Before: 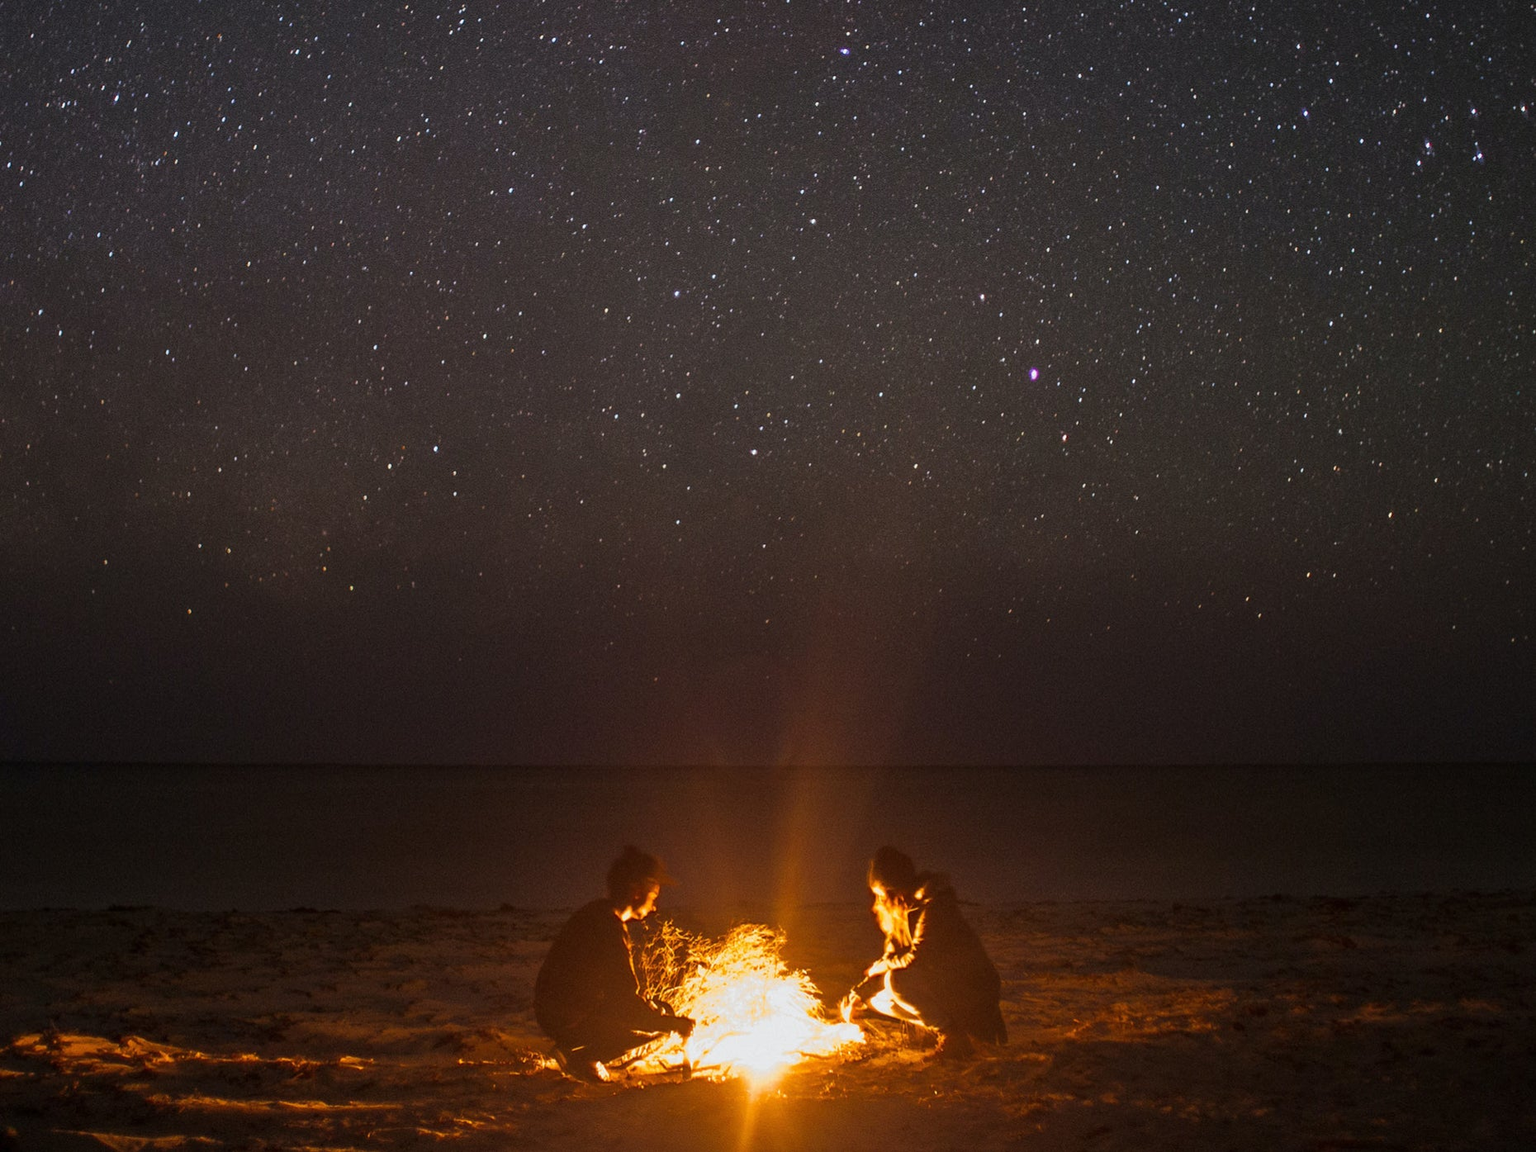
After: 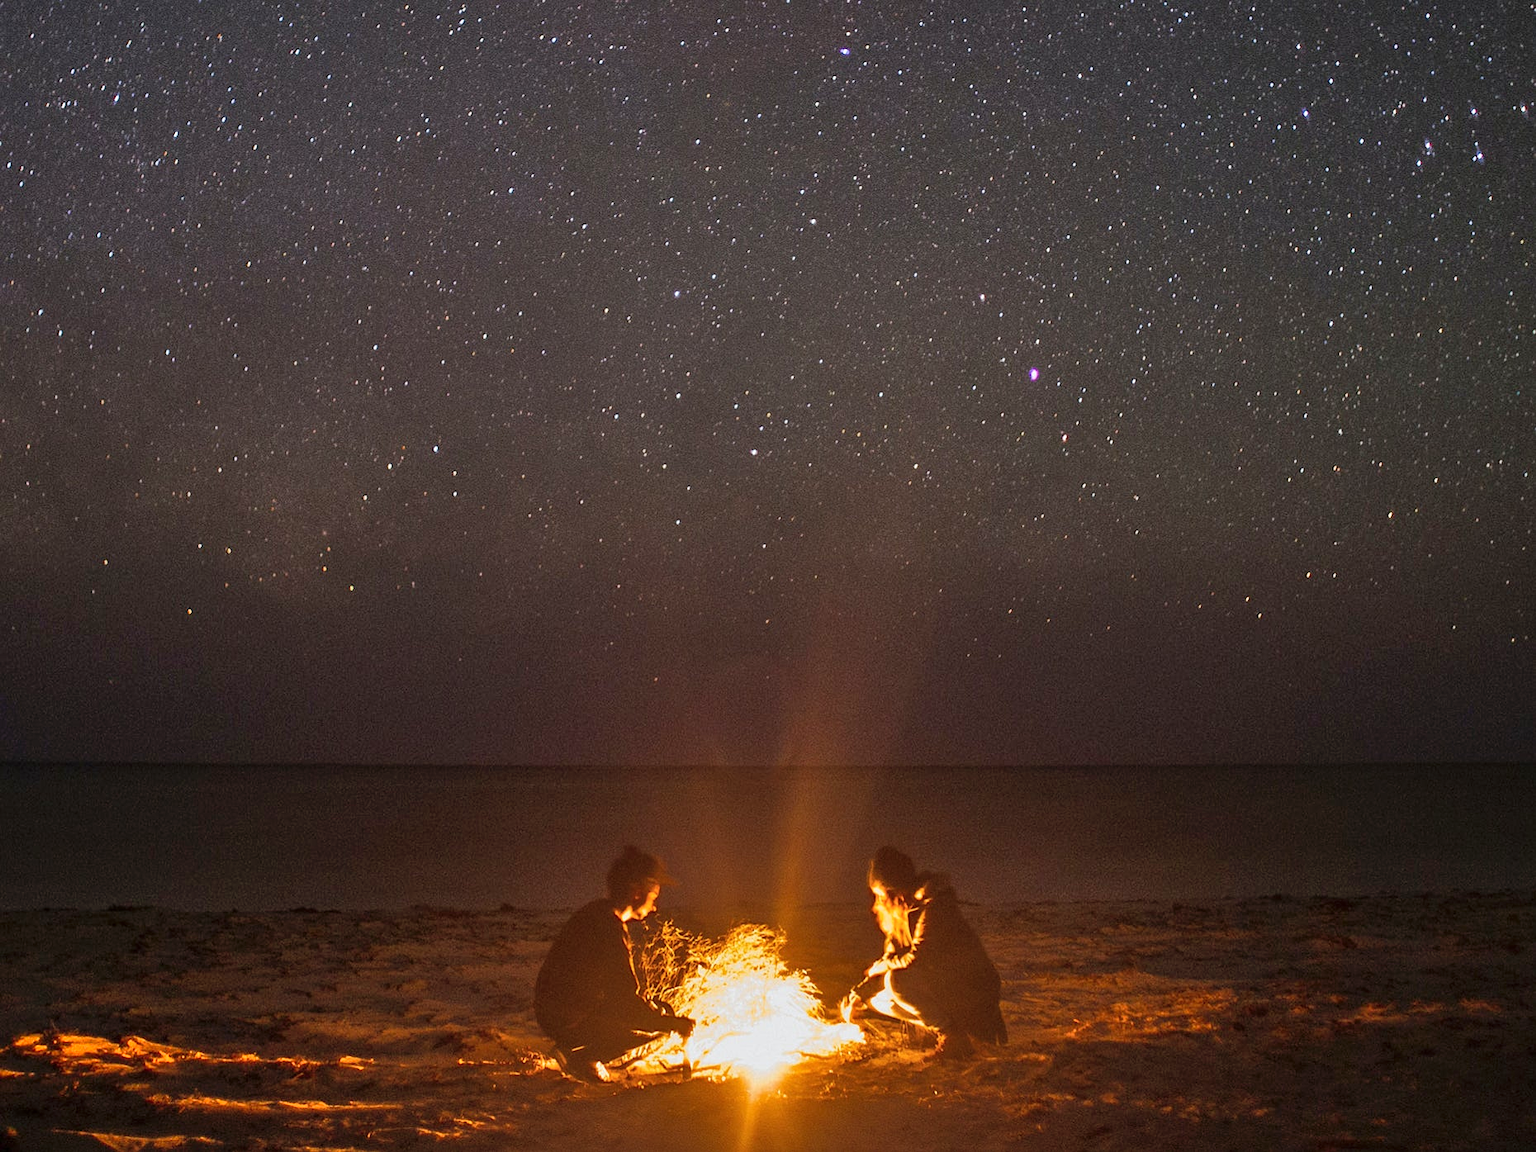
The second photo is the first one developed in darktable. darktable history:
sharpen: radius 1.272, amount 0.305, threshold 0
shadows and highlights: soften with gaussian
